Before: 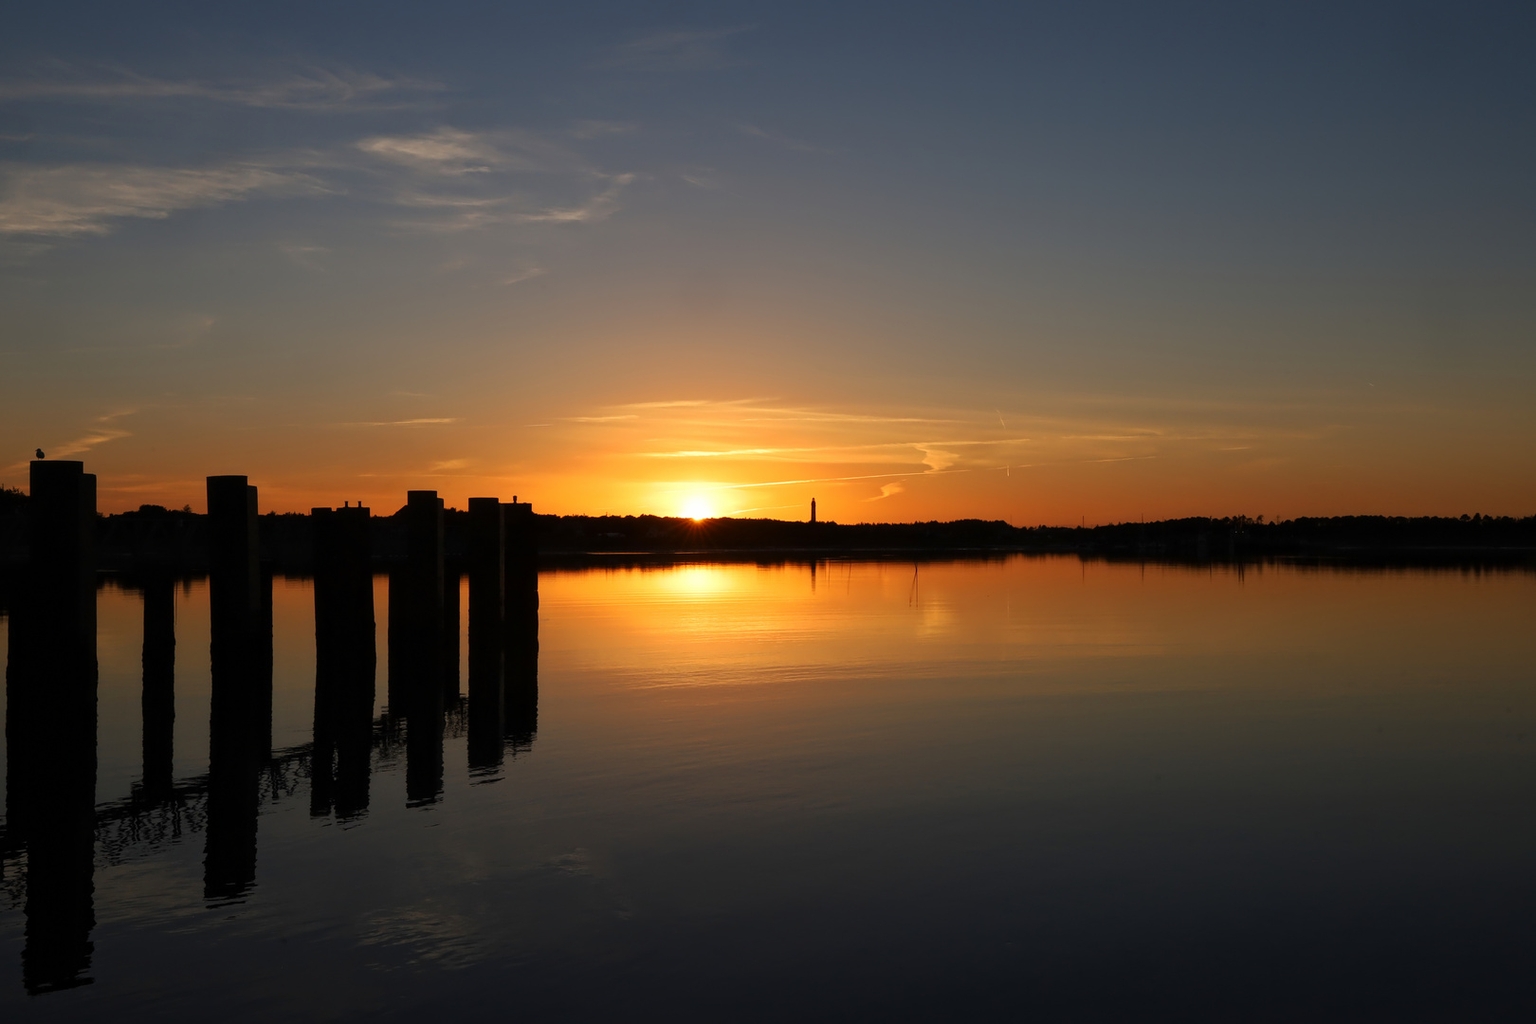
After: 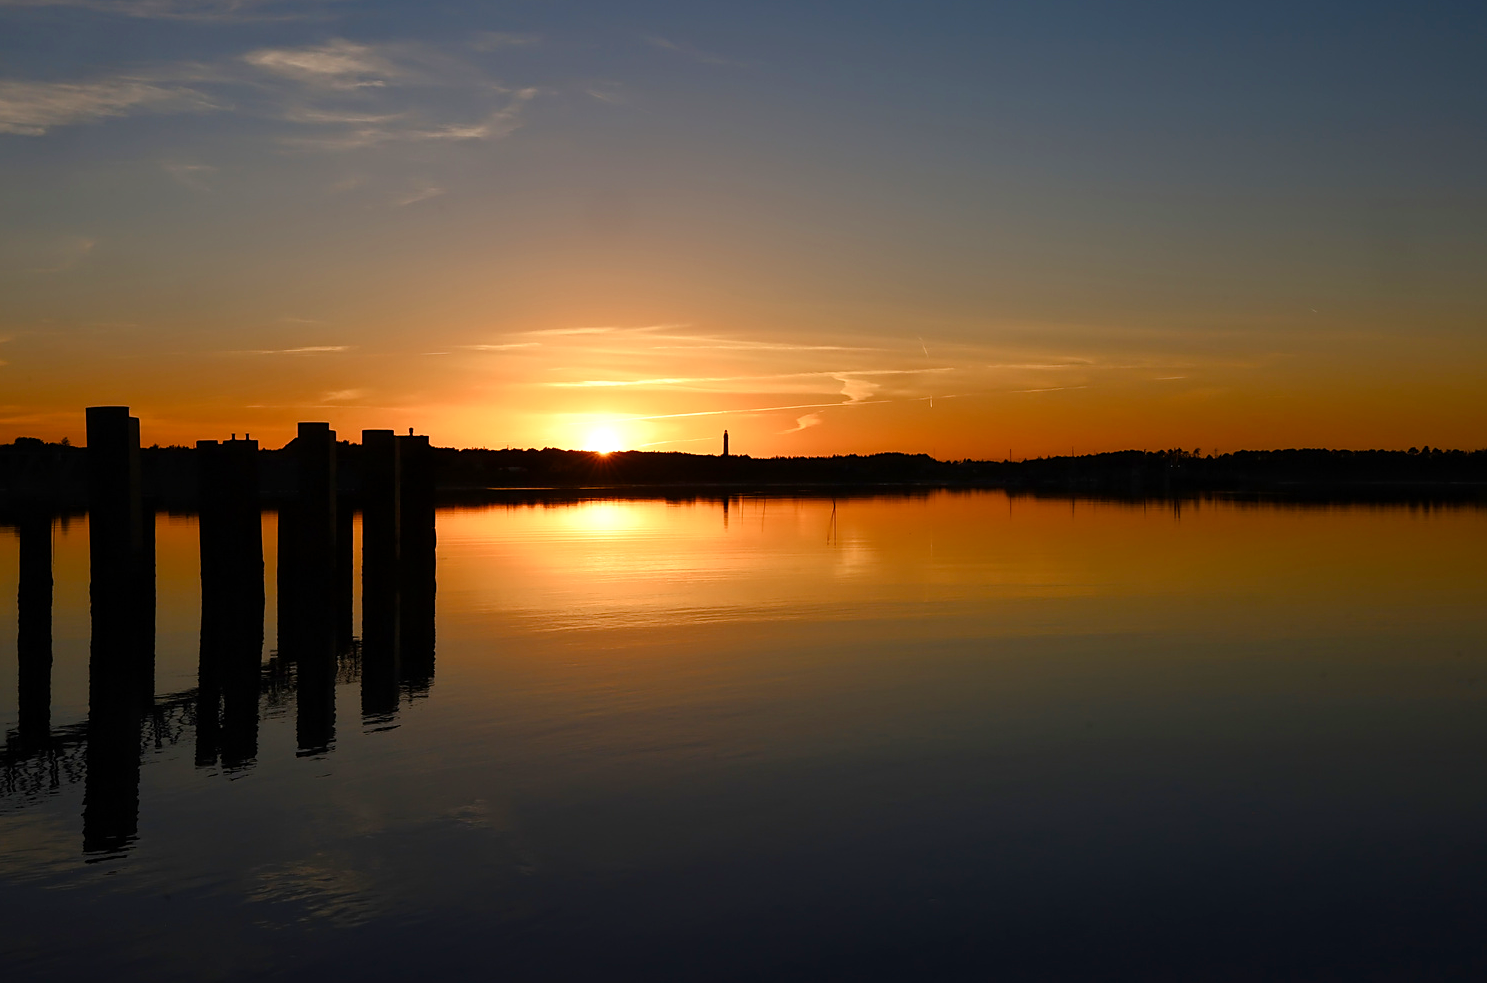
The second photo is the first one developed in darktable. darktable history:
exposure: exposure 0.129 EV, compensate highlight preservation false
color balance rgb: linear chroma grading › global chroma 15.303%, perceptual saturation grading › global saturation 20%, perceptual saturation grading › highlights -49.745%, perceptual saturation grading › shadows 25.702%, contrast 4.089%
sharpen: radius 1.909, amount 0.396, threshold 1.711
crop and rotate: left 8.185%, top 8.923%
